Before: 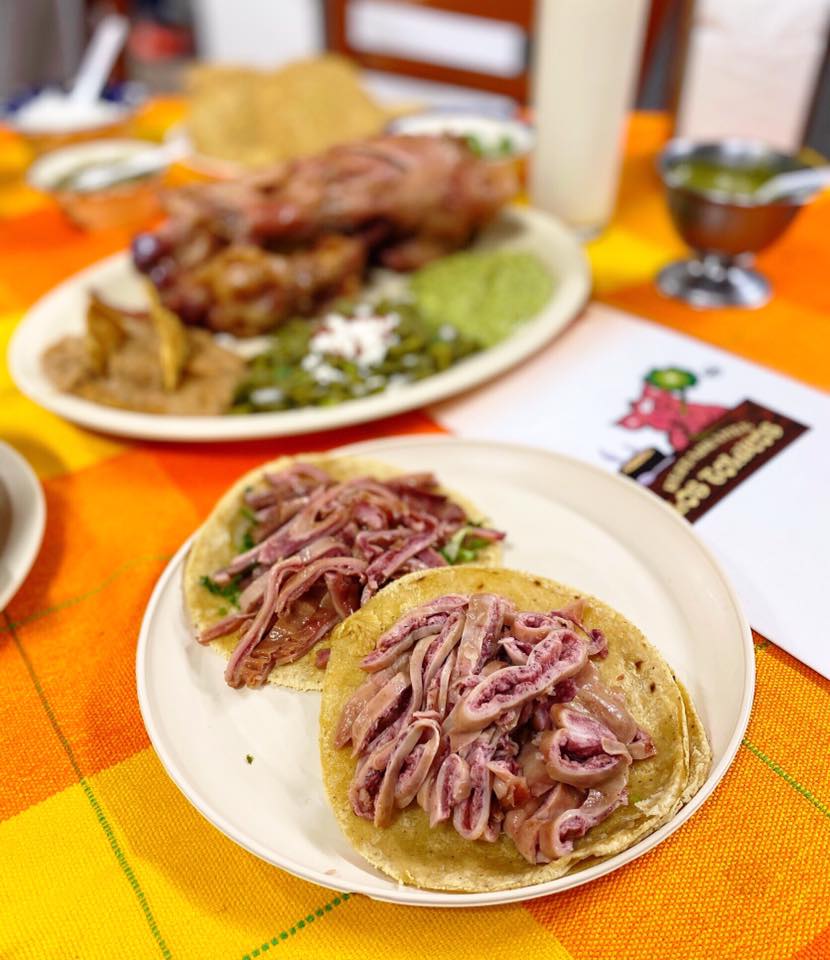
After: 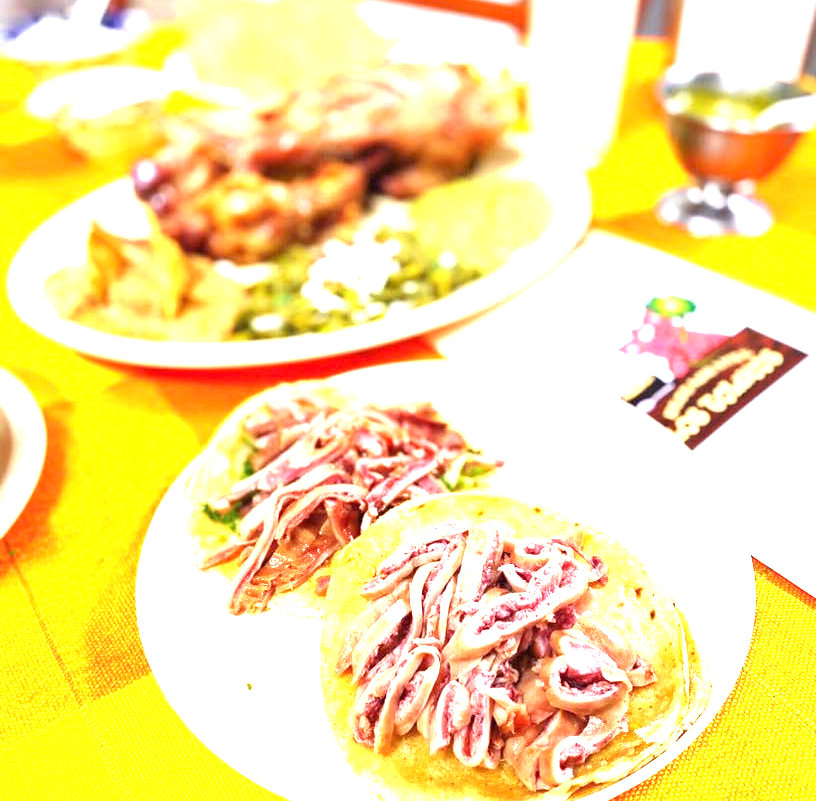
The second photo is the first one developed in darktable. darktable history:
exposure: black level correction 0, exposure 2.138 EV, compensate exposure bias true, compensate highlight preservation false
crop: top 7.625%, bottom 8.027%
